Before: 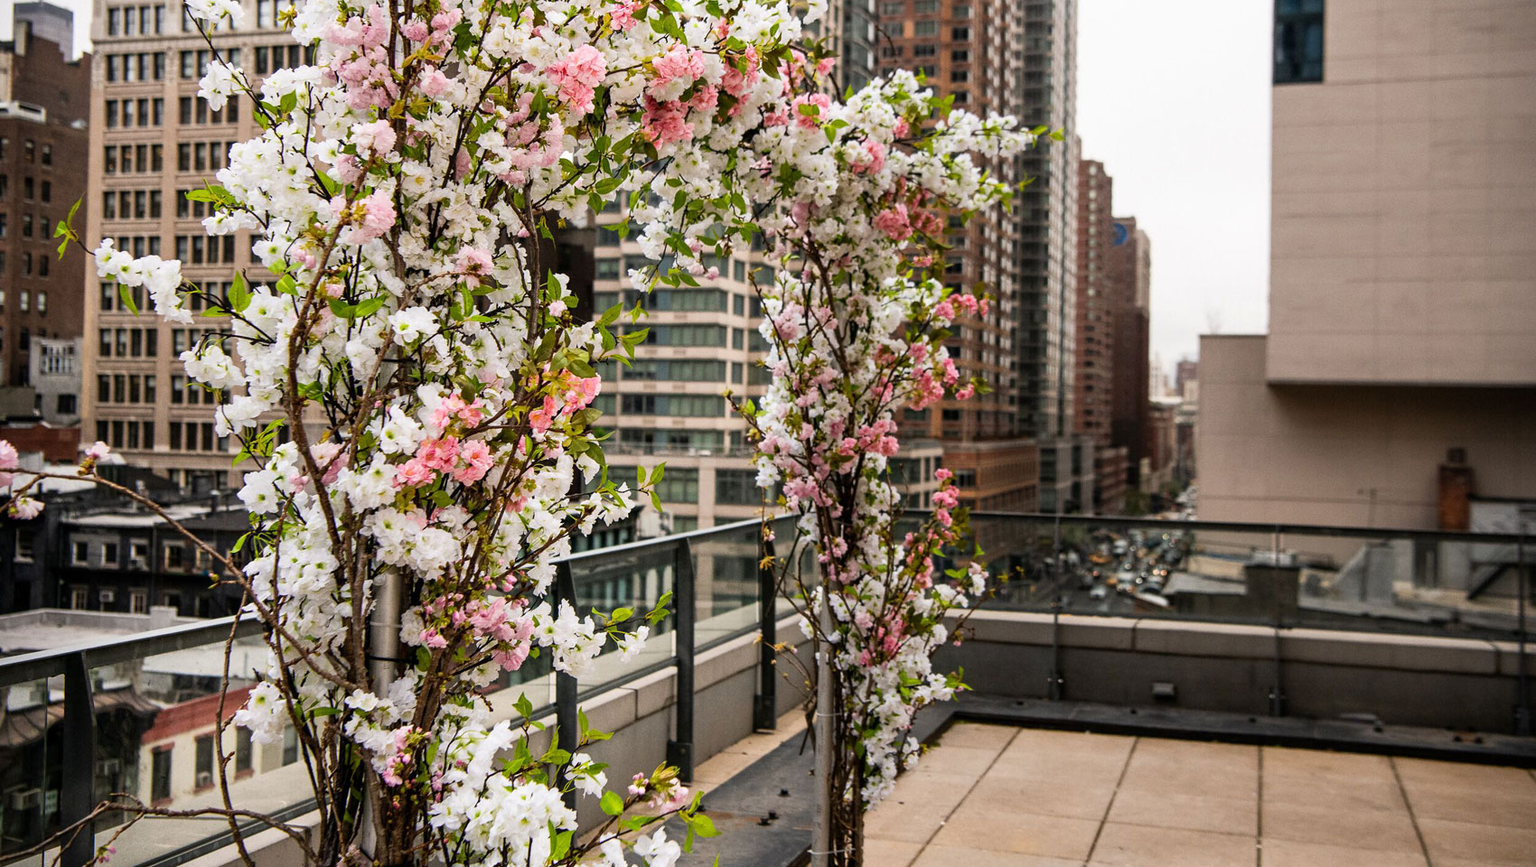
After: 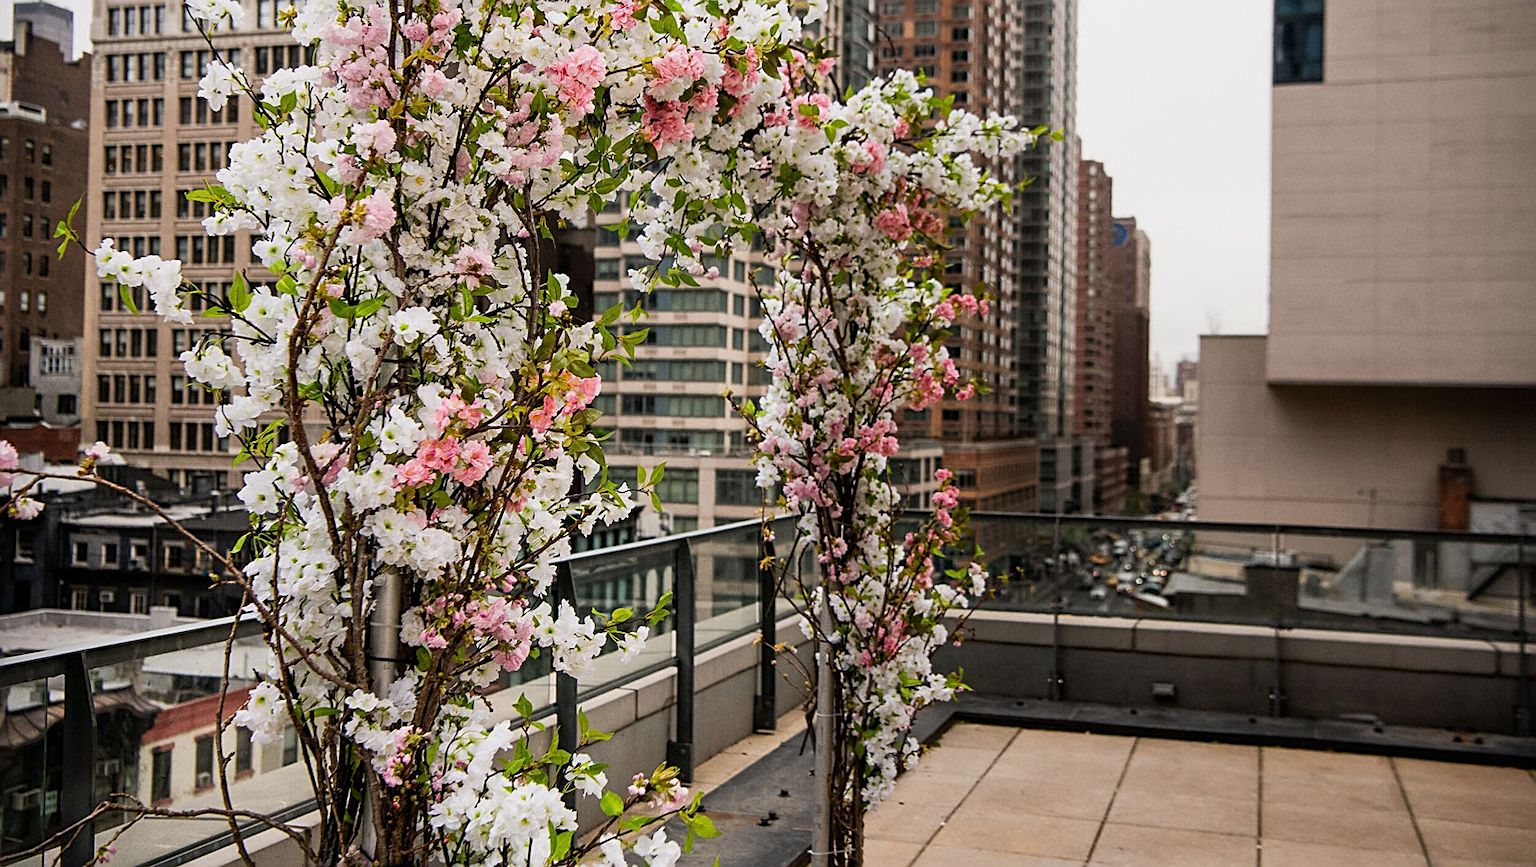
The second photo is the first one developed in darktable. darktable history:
sharpen: on, module defaults
exposure: exposure -0.177 EV, compensate highlight preservation false
